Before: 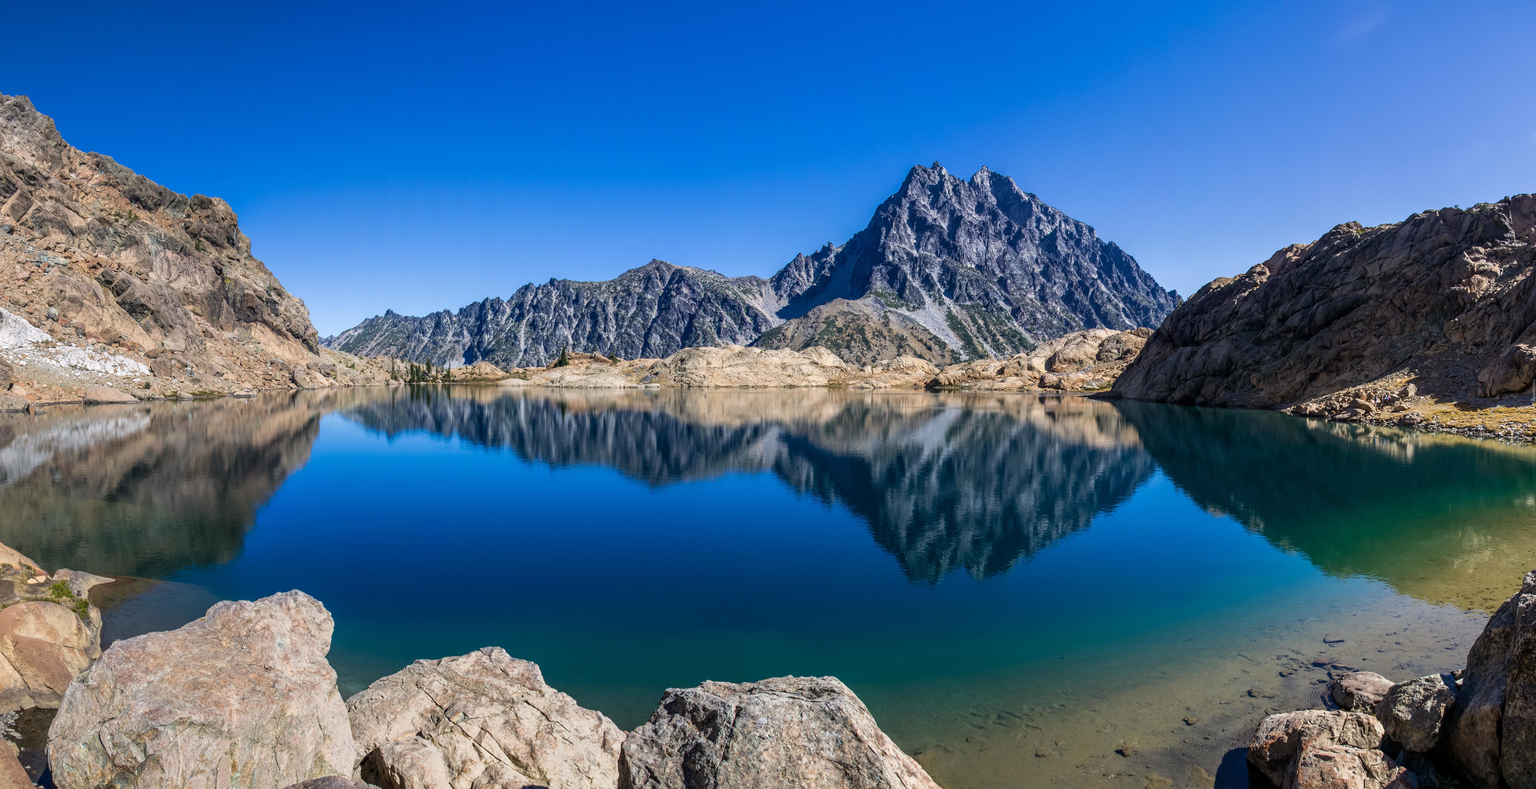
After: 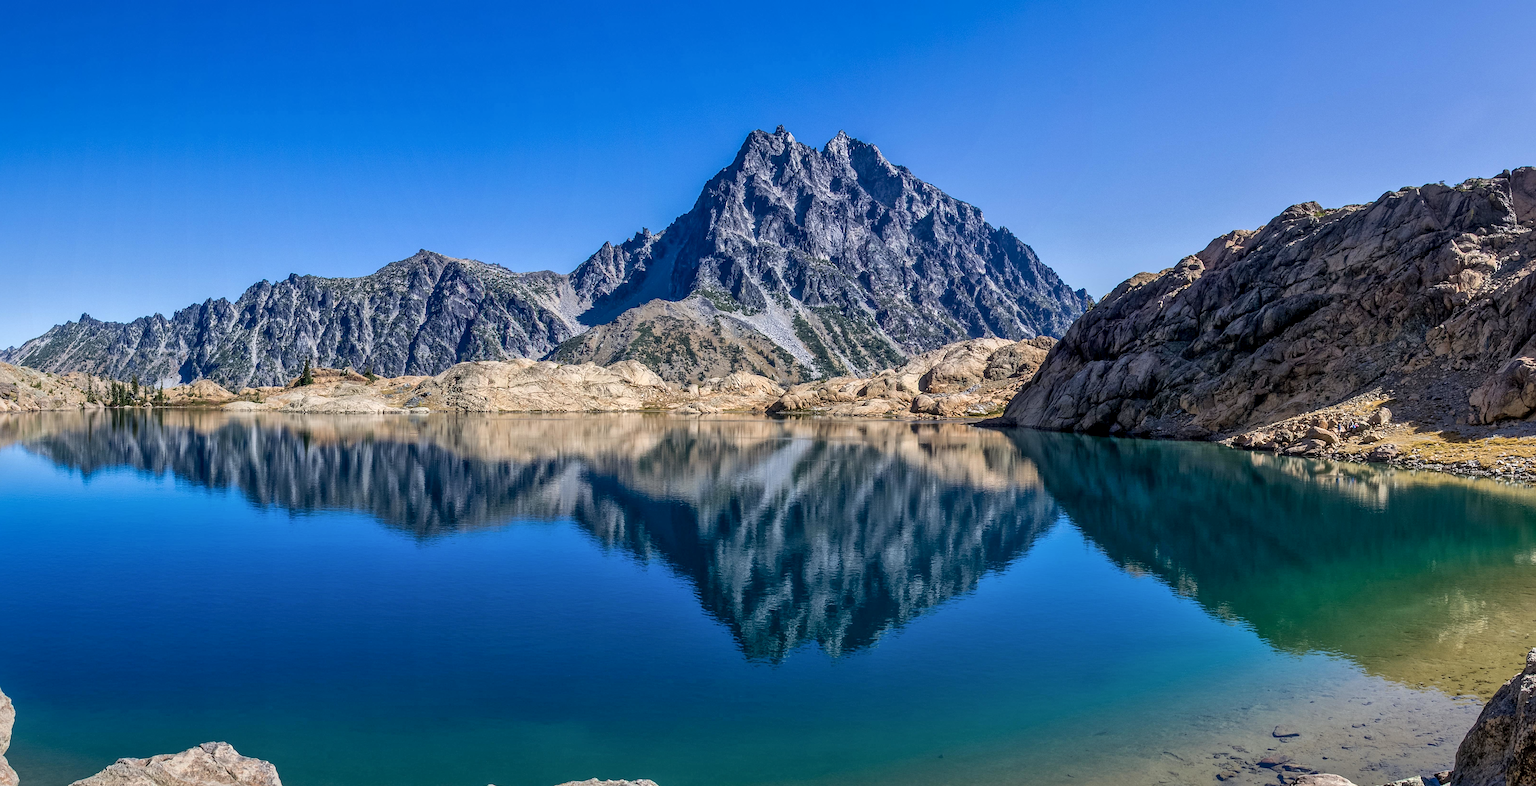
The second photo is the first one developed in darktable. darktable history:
local contrast: highlights 89%, shadows 81%
crop and rotate: left 21.018%, top 8.017%, right 0.325%, bottom 13.504%
shadows and highlights: on, module defaults
sharpen: amount 0.499
